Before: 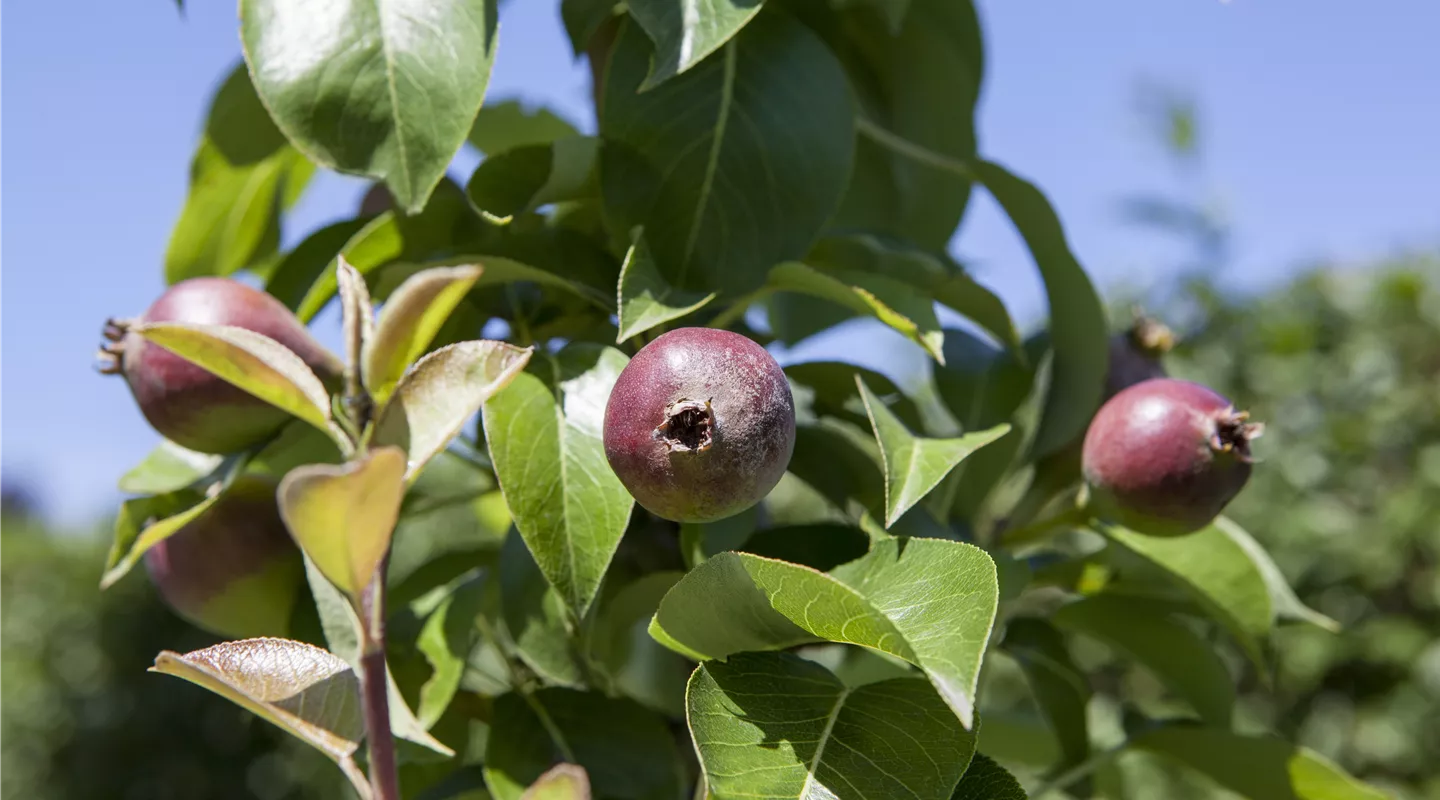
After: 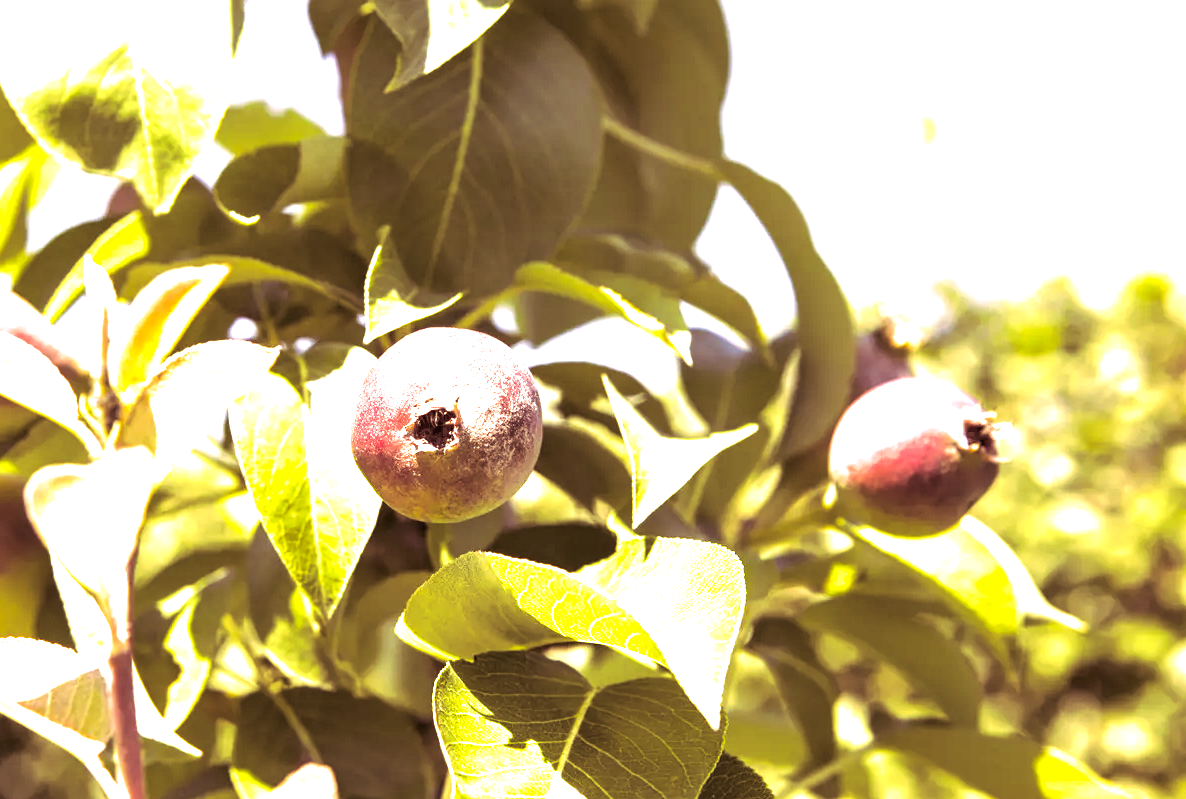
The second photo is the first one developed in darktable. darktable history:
split-toning: on, module defaults
crop: left 17.582%, bottom 0.031%
color correction: highlights a* 15, highlights b* 31.55
vibrance: vibrance 0%
exposure: exposure 2.25 EV, compensate highlight preservation false
